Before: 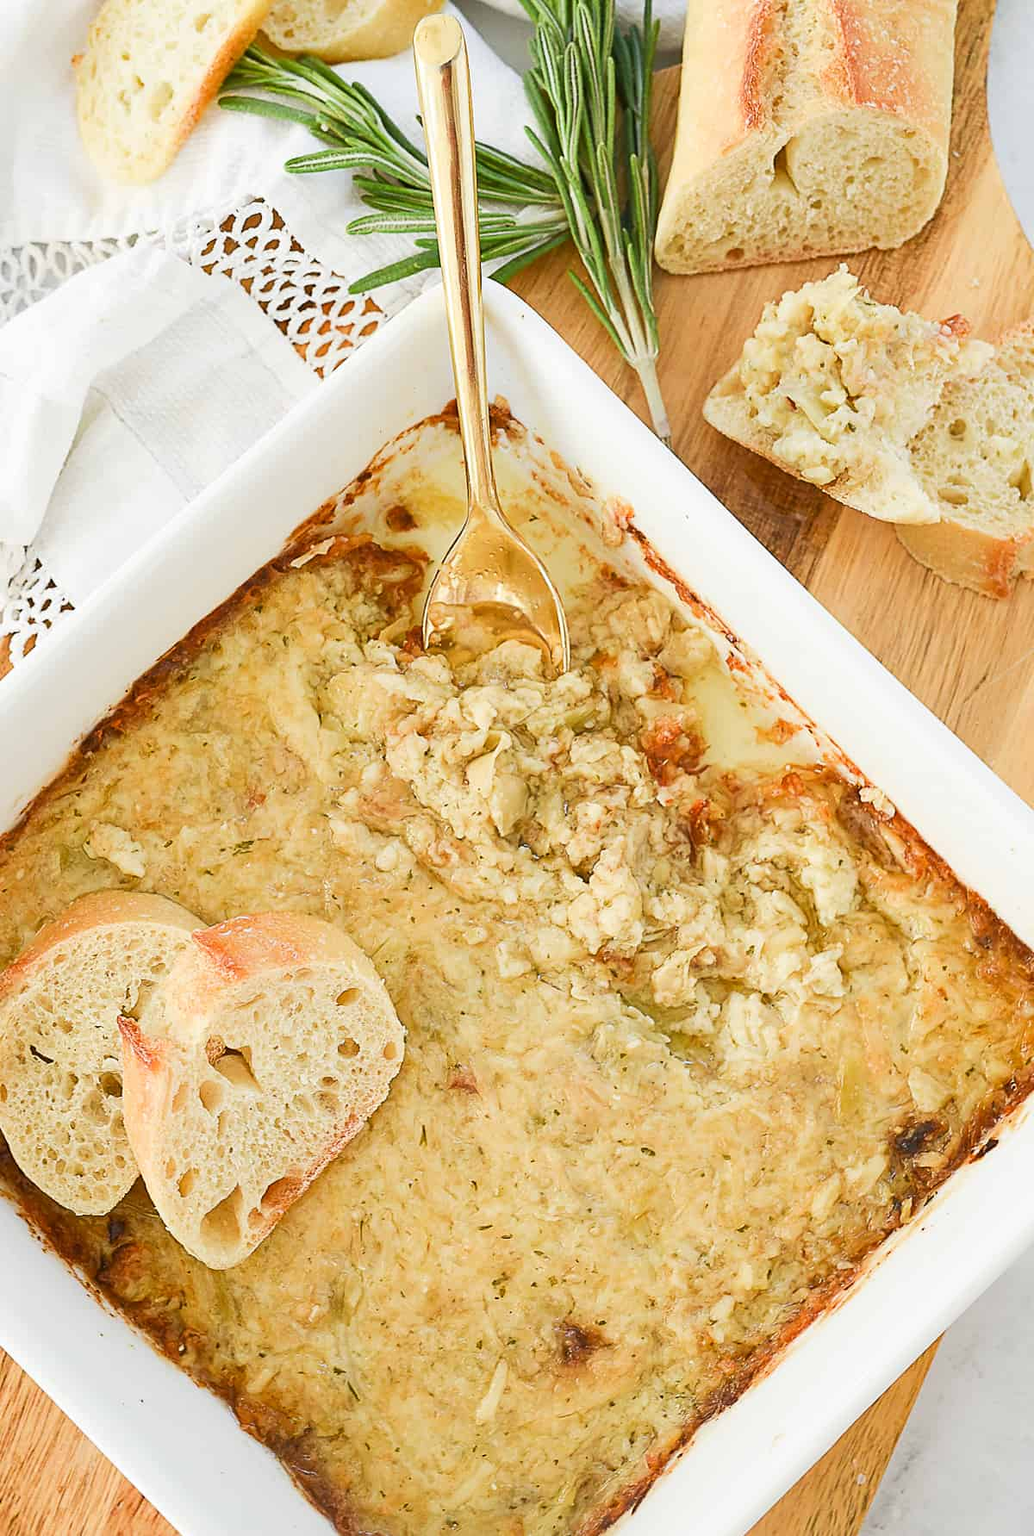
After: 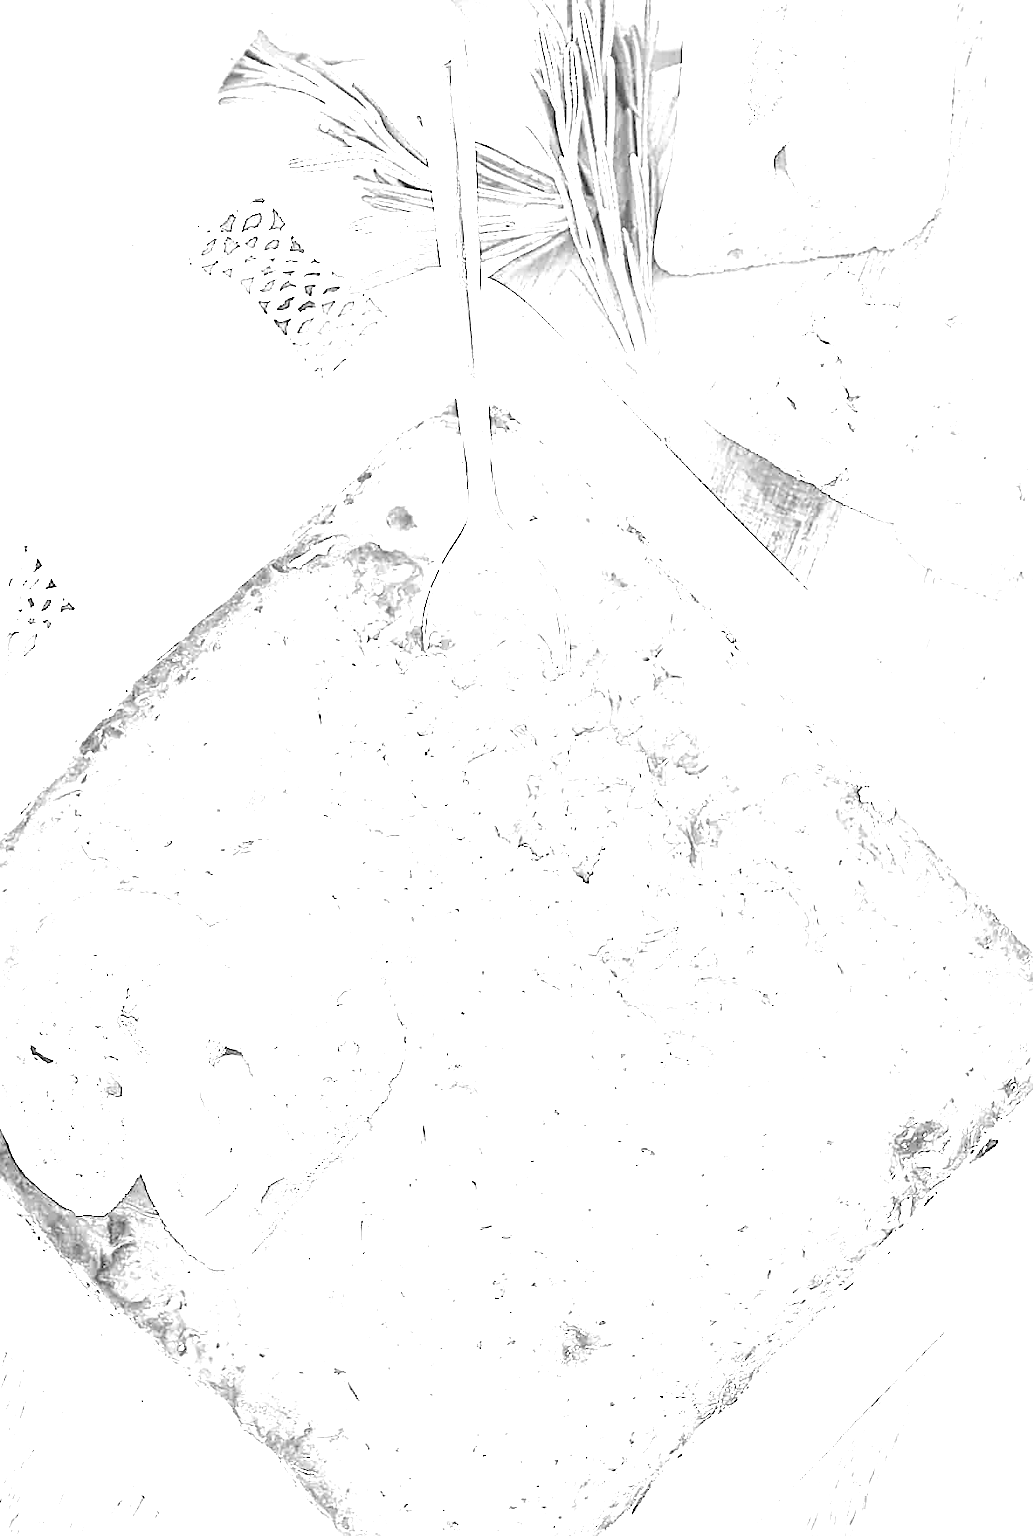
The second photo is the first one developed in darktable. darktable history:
exposure: exposure 3 EV, compensate highlight preservation false
contrast brightness saturation: brightness 0.13
monochrome: on, module defaults
sharpen: on, module defaults
